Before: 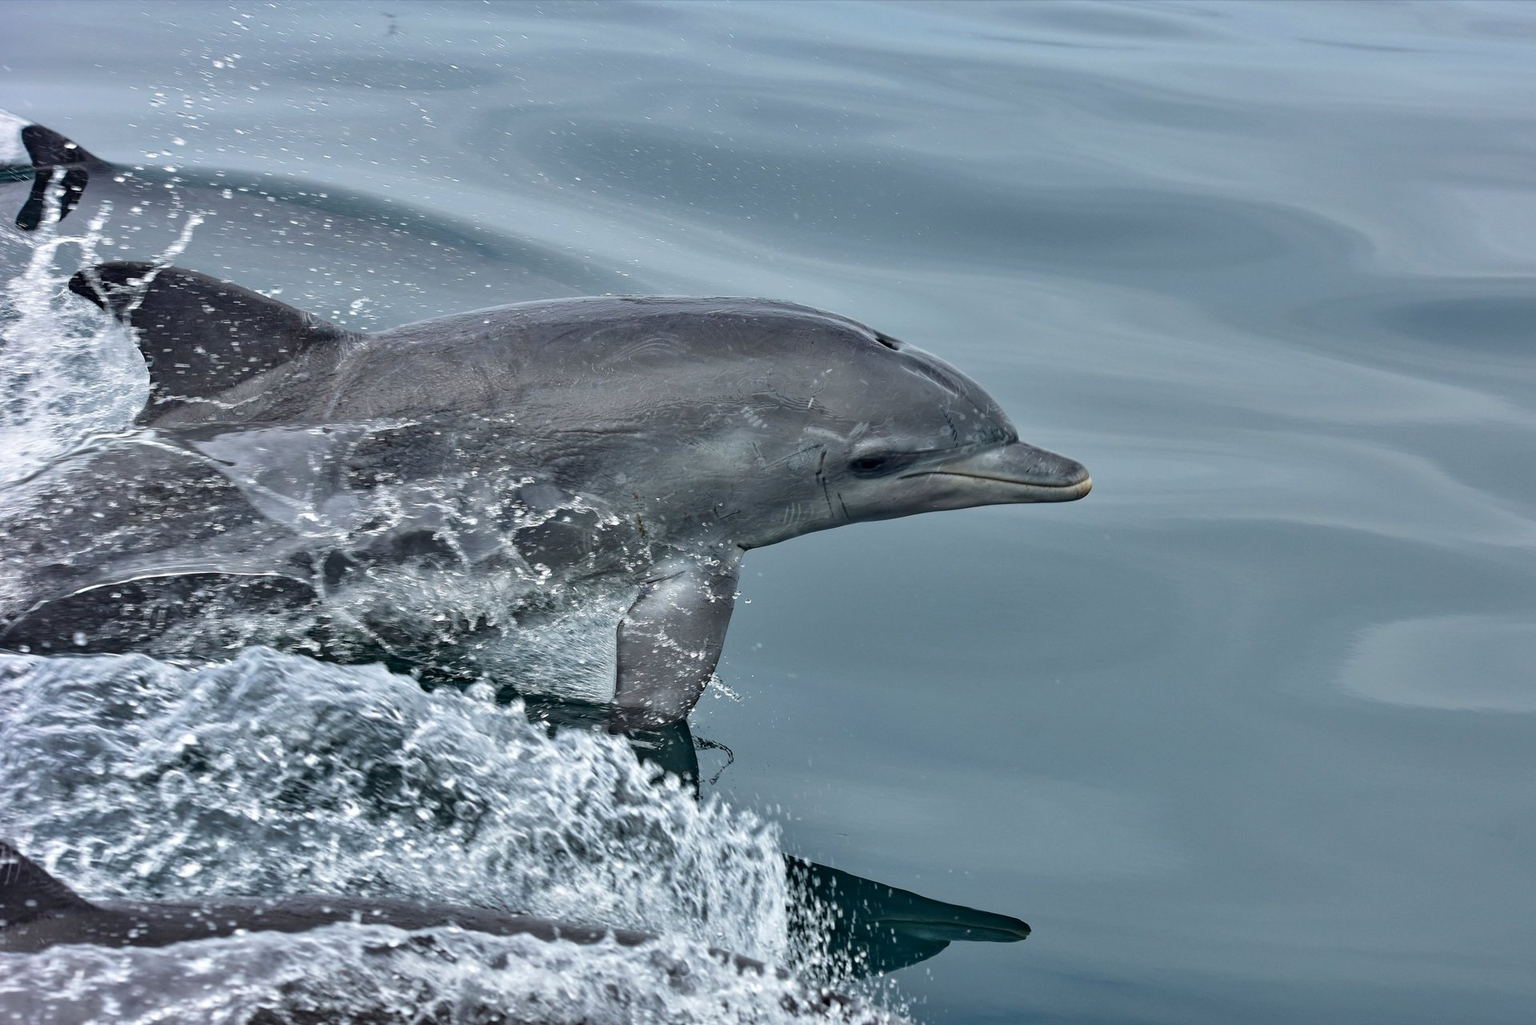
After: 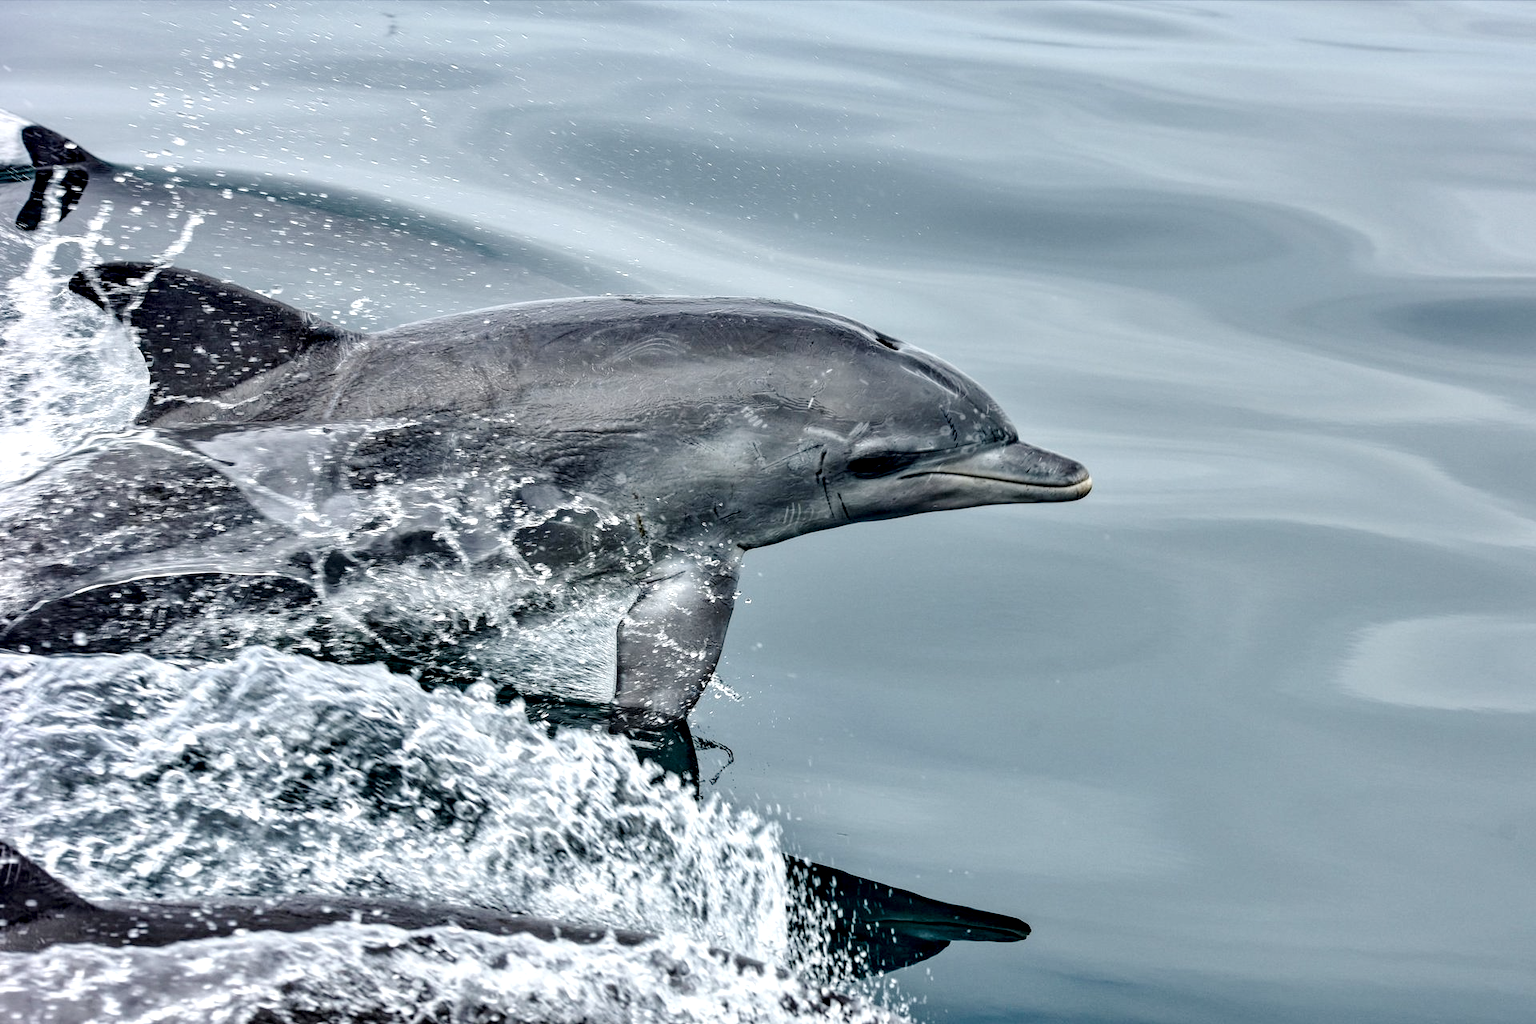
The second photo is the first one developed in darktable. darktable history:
base curve: curves: ch0 [(0, 0) (0.158, 0.273) (0.879, 0.895) (1, 1)], preserve colors none
local contrast: highlights 80%, shadows 58%, detail 175%, midtone range 0.599
